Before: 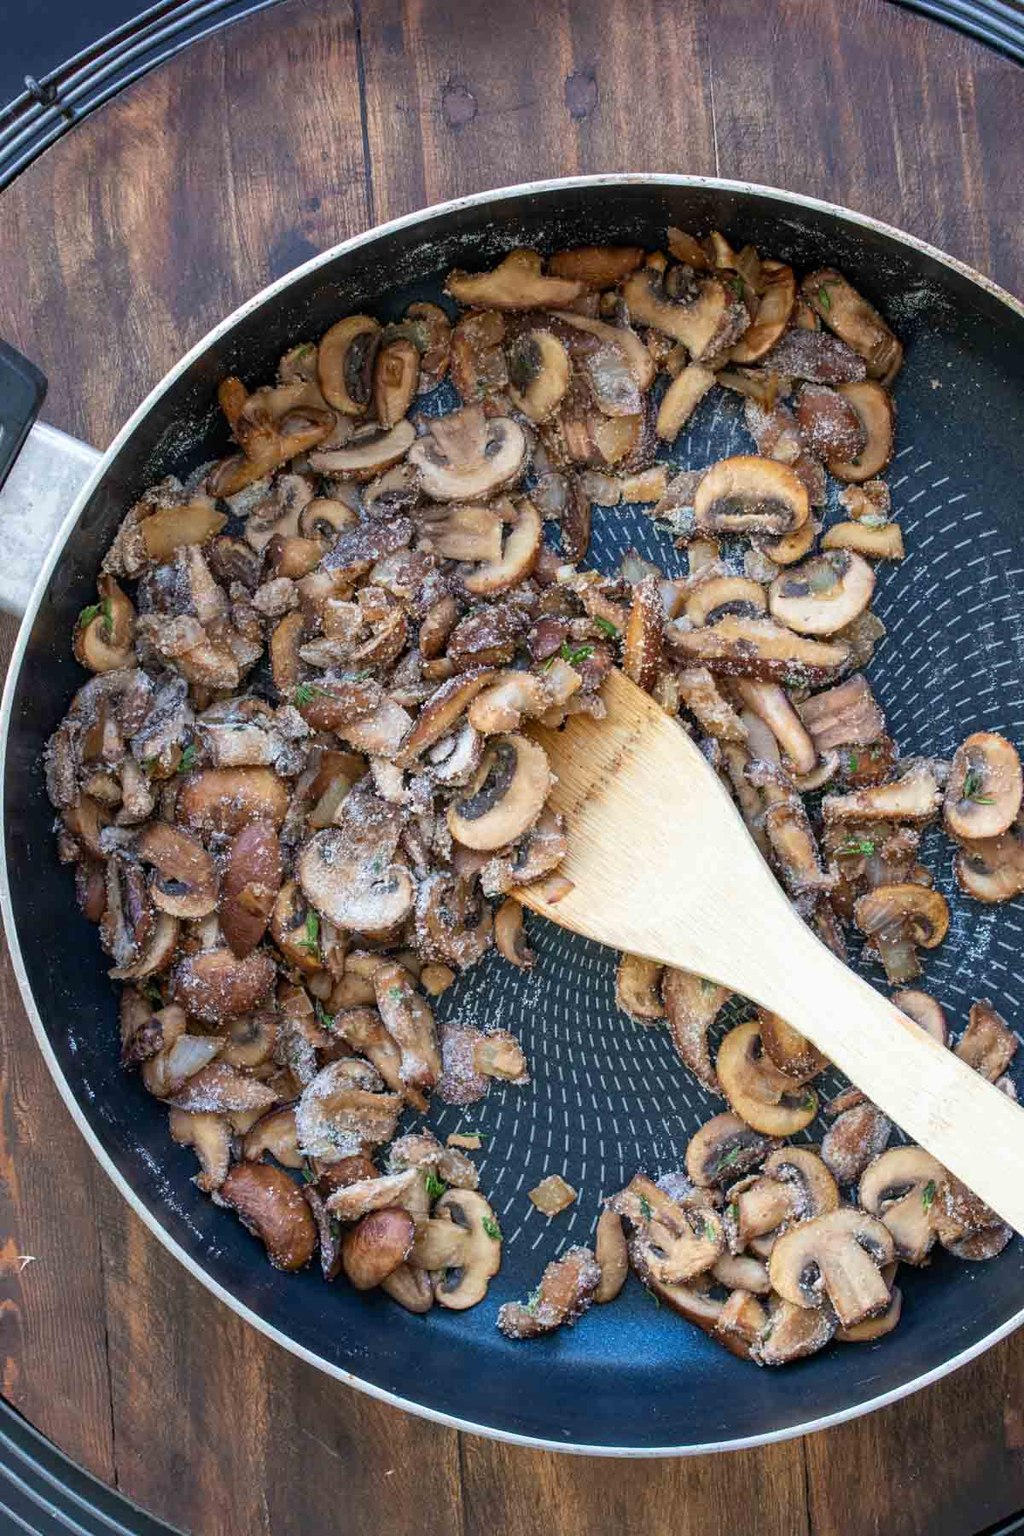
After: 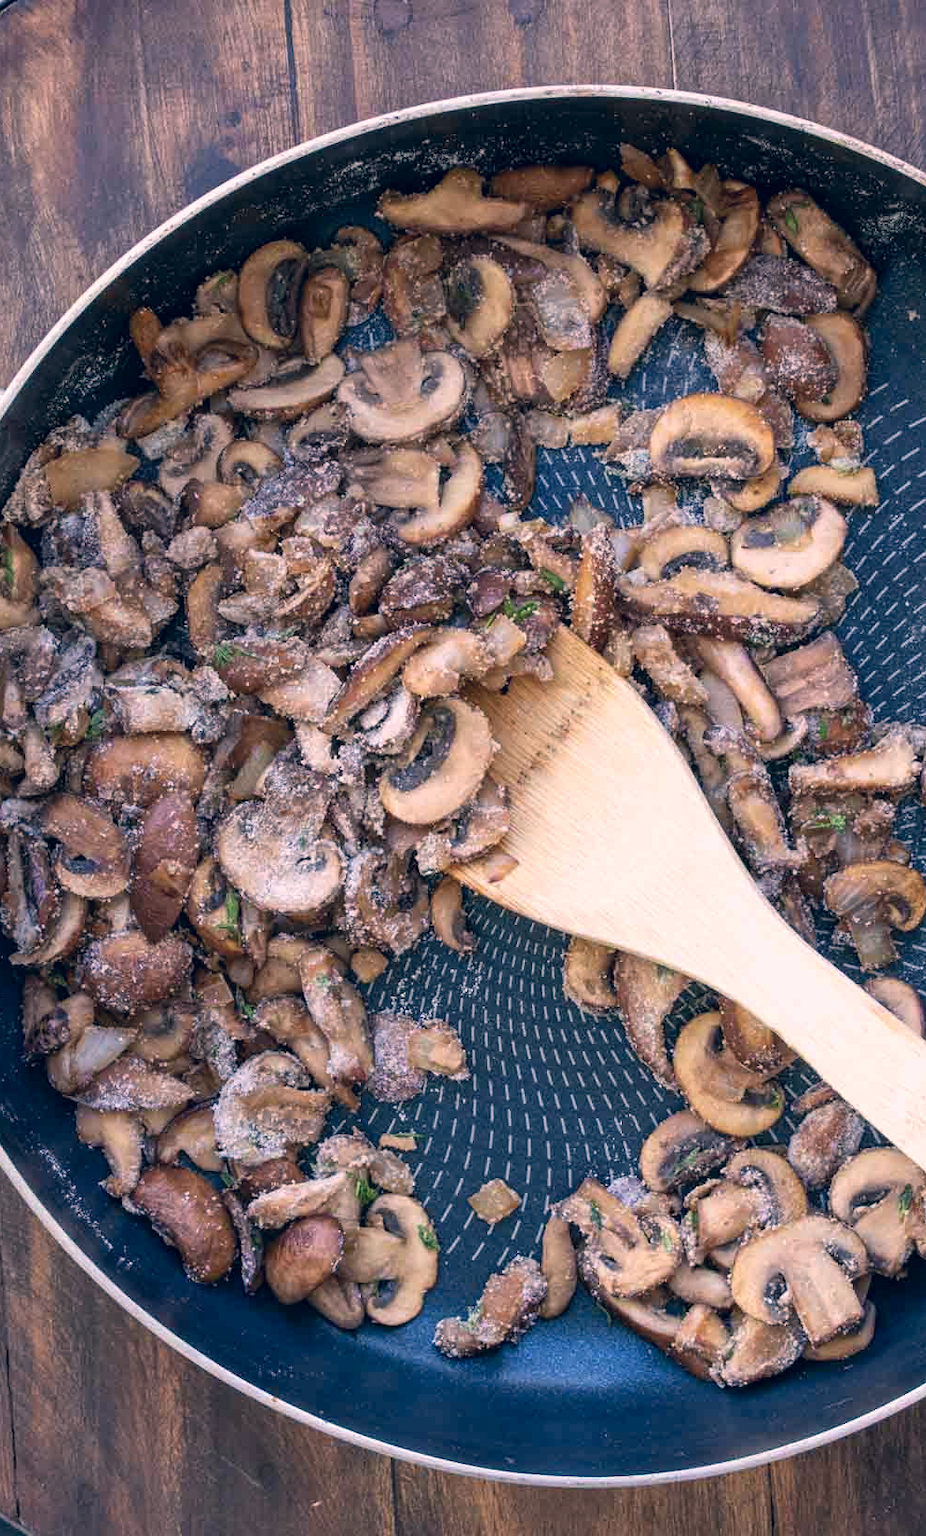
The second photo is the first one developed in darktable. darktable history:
color correction: highlights a* 14.46, highlights b* 5.85, shadows a* -5.53, shadows b* -15.24, saturation 0.85
crop: left 9.807%, top 6.259%, right 7.334%, bottom 2.177%
